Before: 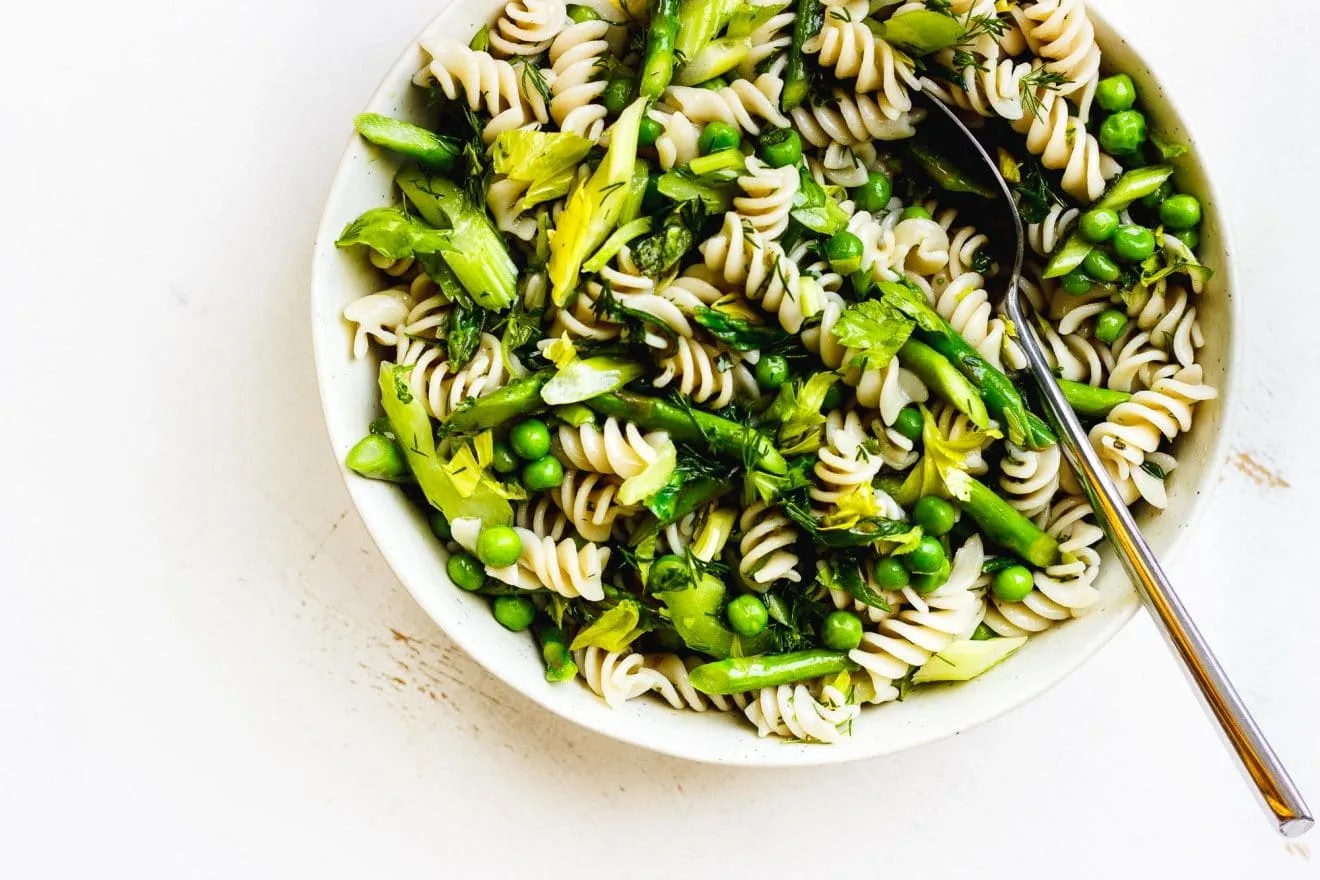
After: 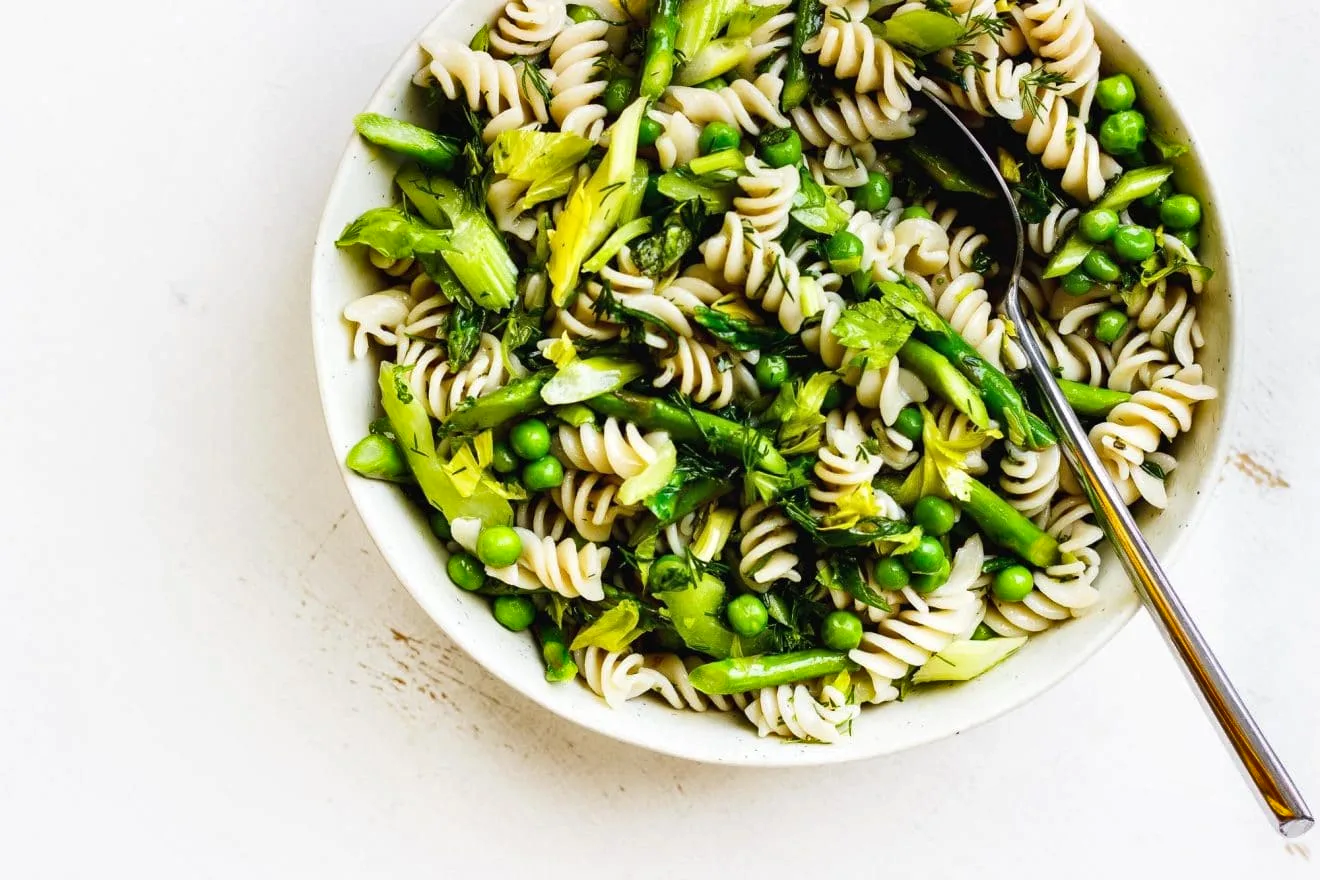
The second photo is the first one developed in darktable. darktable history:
shadows and highlights: shadows 32.29, highlights -31.29, soften with gaussian
